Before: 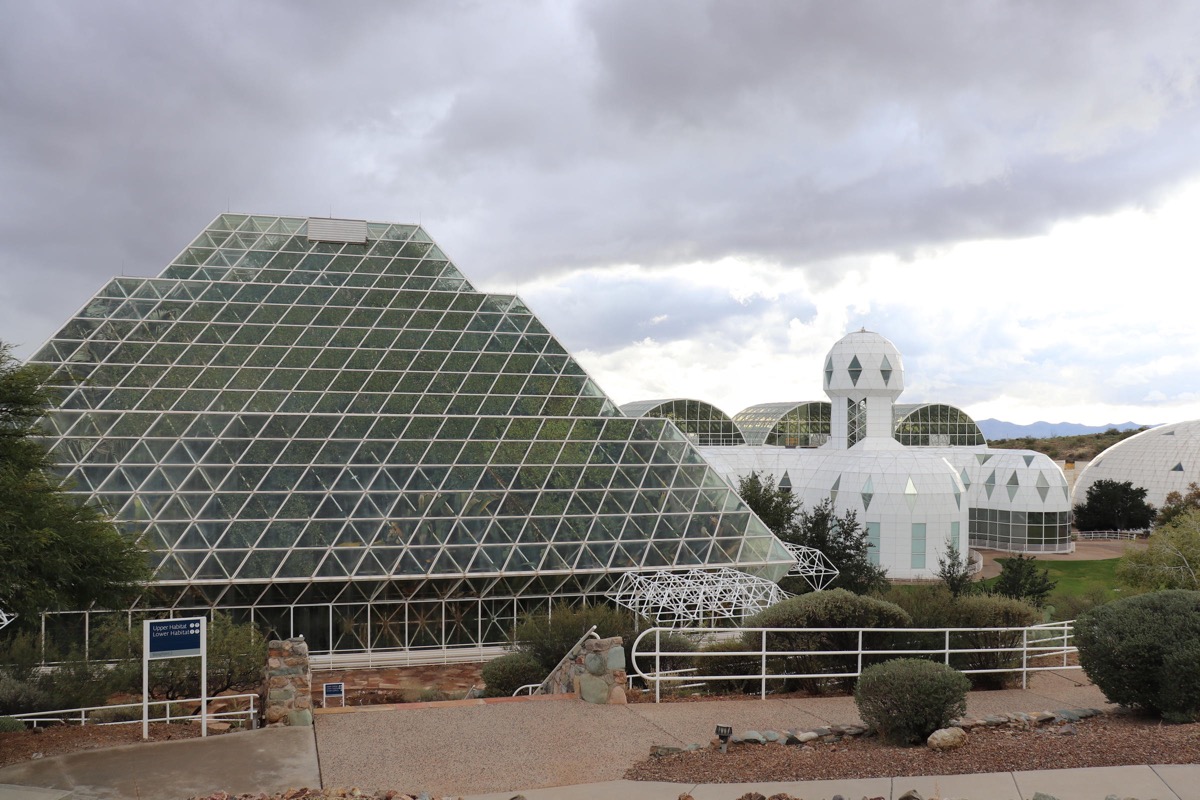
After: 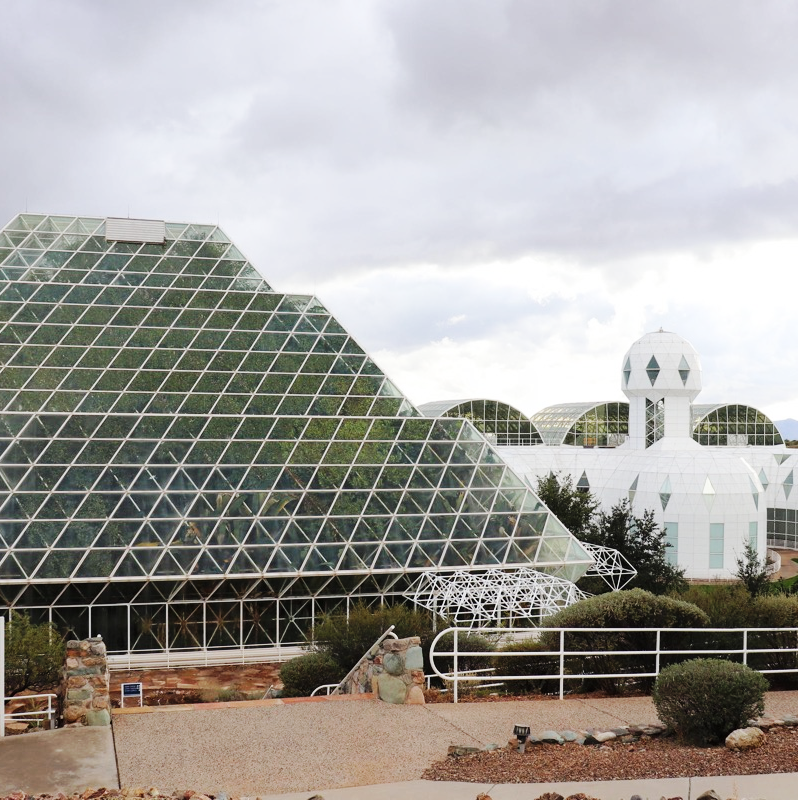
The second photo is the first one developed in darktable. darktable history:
crop: left 16.899%, right 16.556%
base curve: curves: ch0 [(0, 0) (0.032, 0.025) (0.121, 0.166) (0.206, 0.329) (0.605, 0.79) (1, 1)], preserve colors none
